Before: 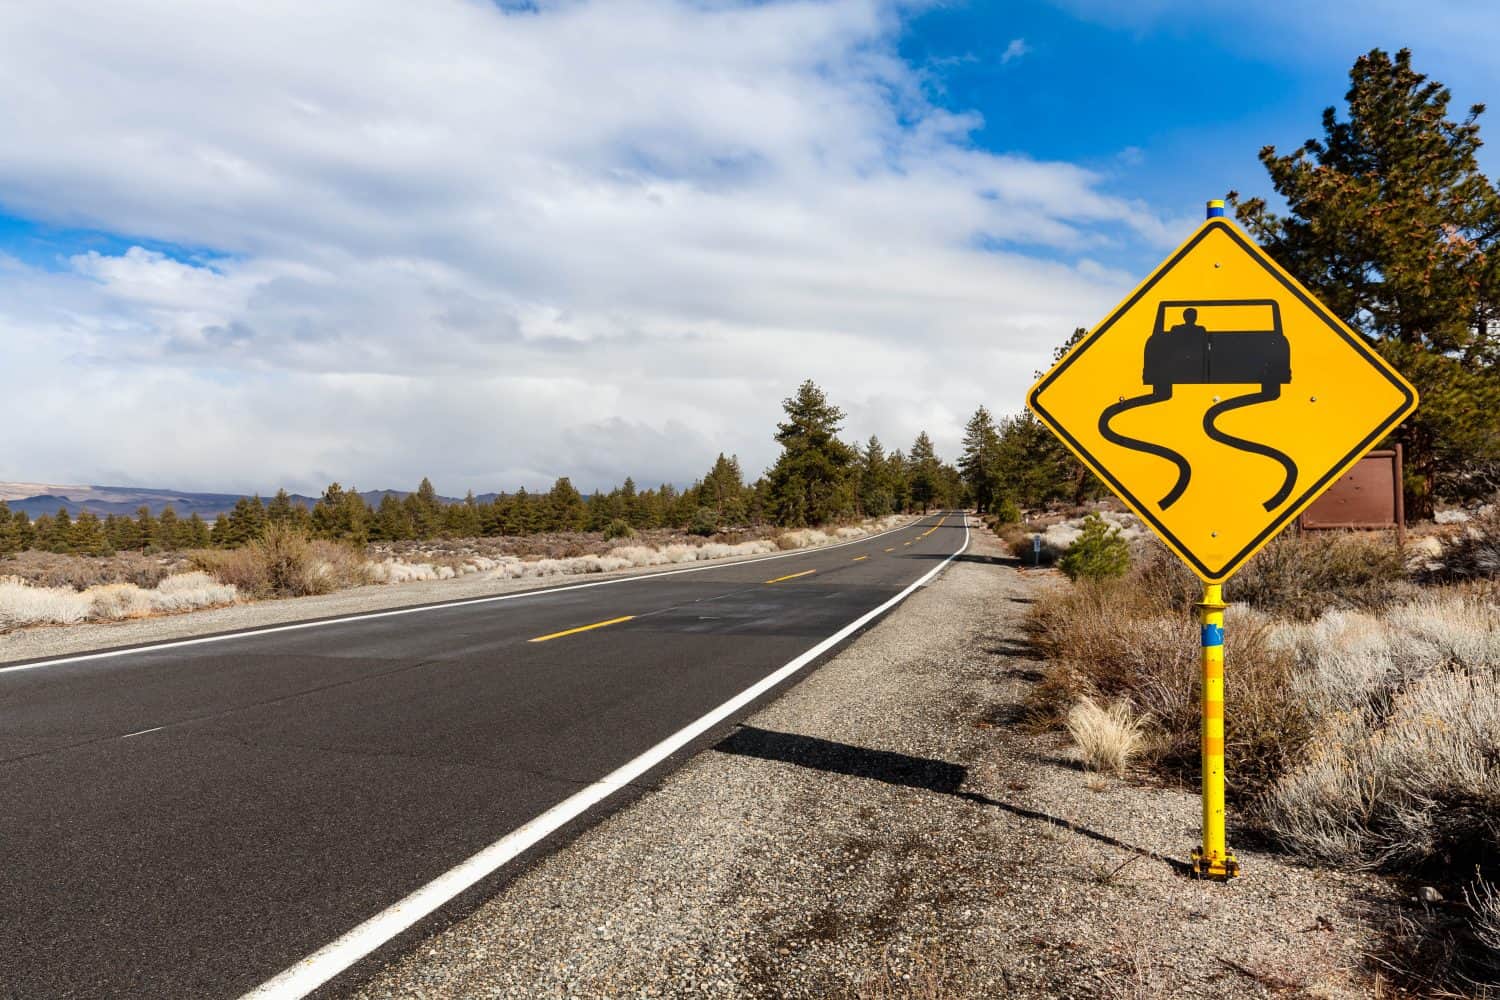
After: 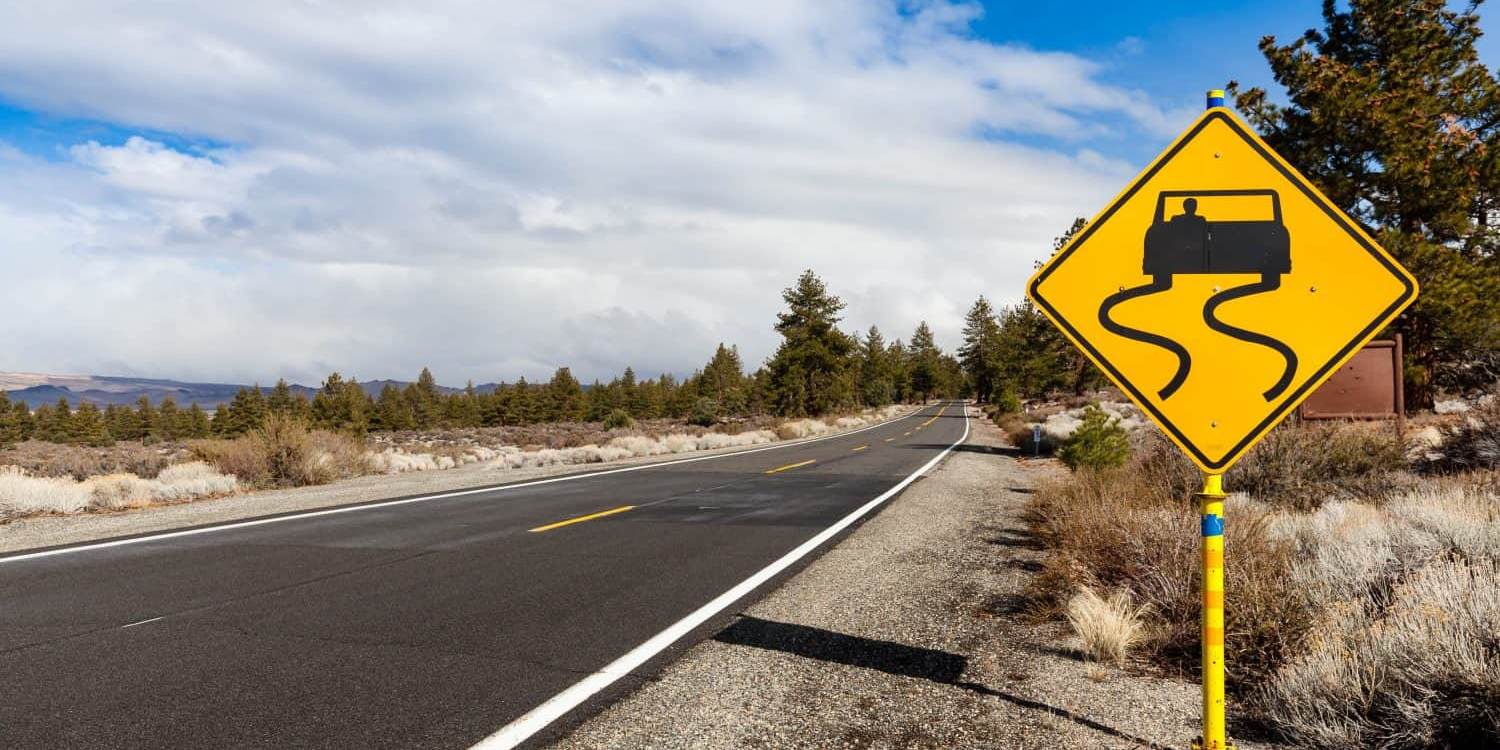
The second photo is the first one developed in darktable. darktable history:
crop: top 11.009%, bottom 13.937%
